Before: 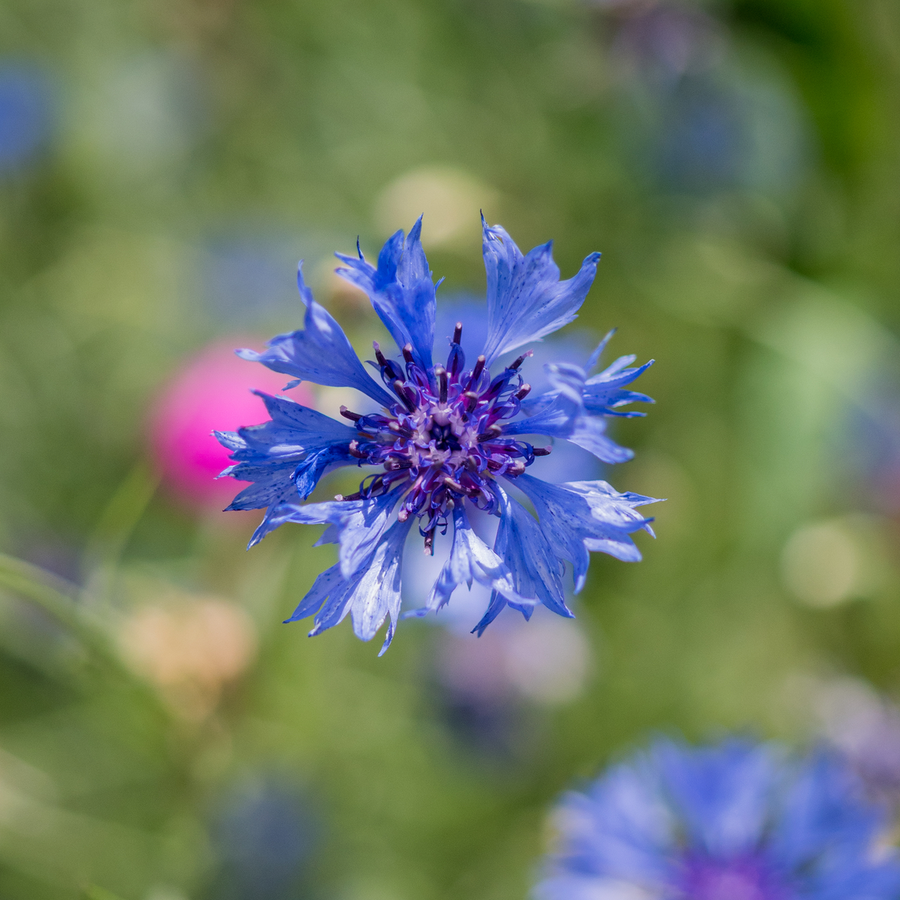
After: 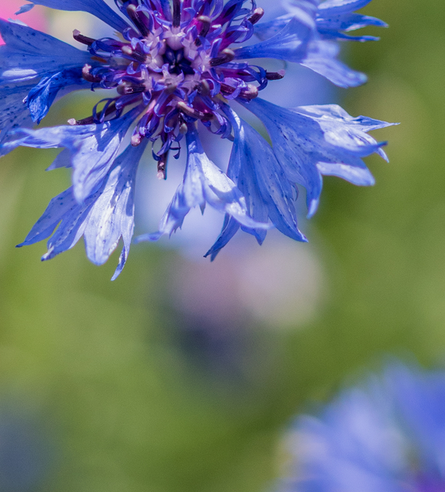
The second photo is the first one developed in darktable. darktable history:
crop: left 29.672%, top 41.786%, right 20.851%, bottom 3.487%
exposure: black level correction 0, compensate exposure bias true, compensate highlight preservation false
